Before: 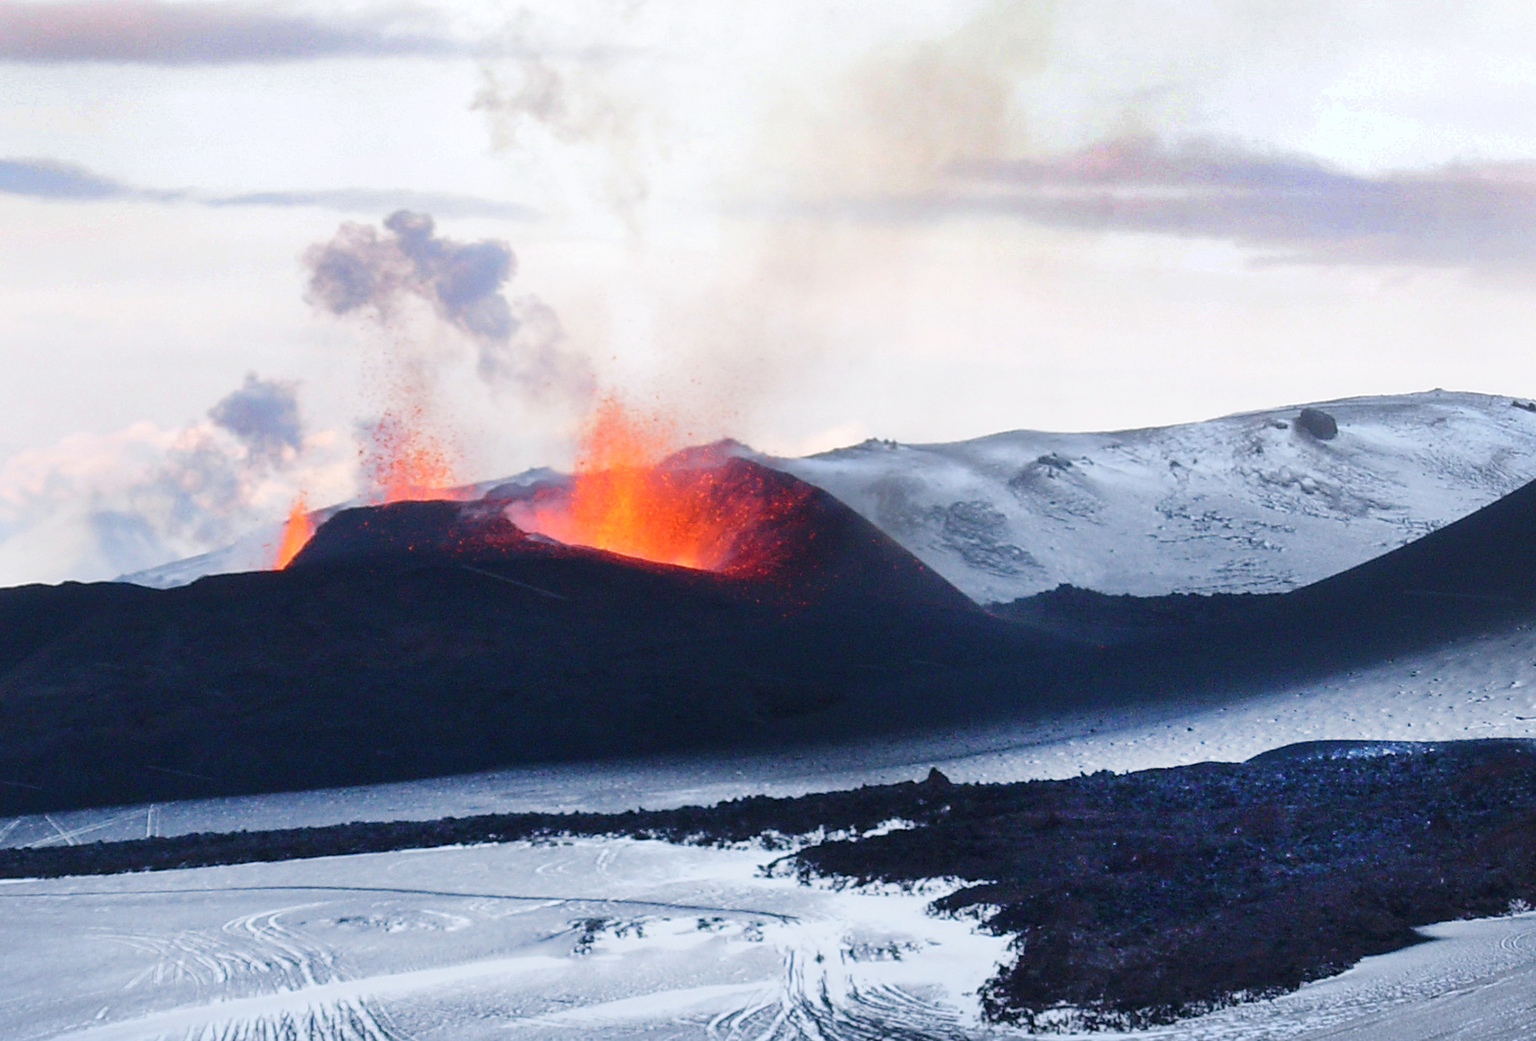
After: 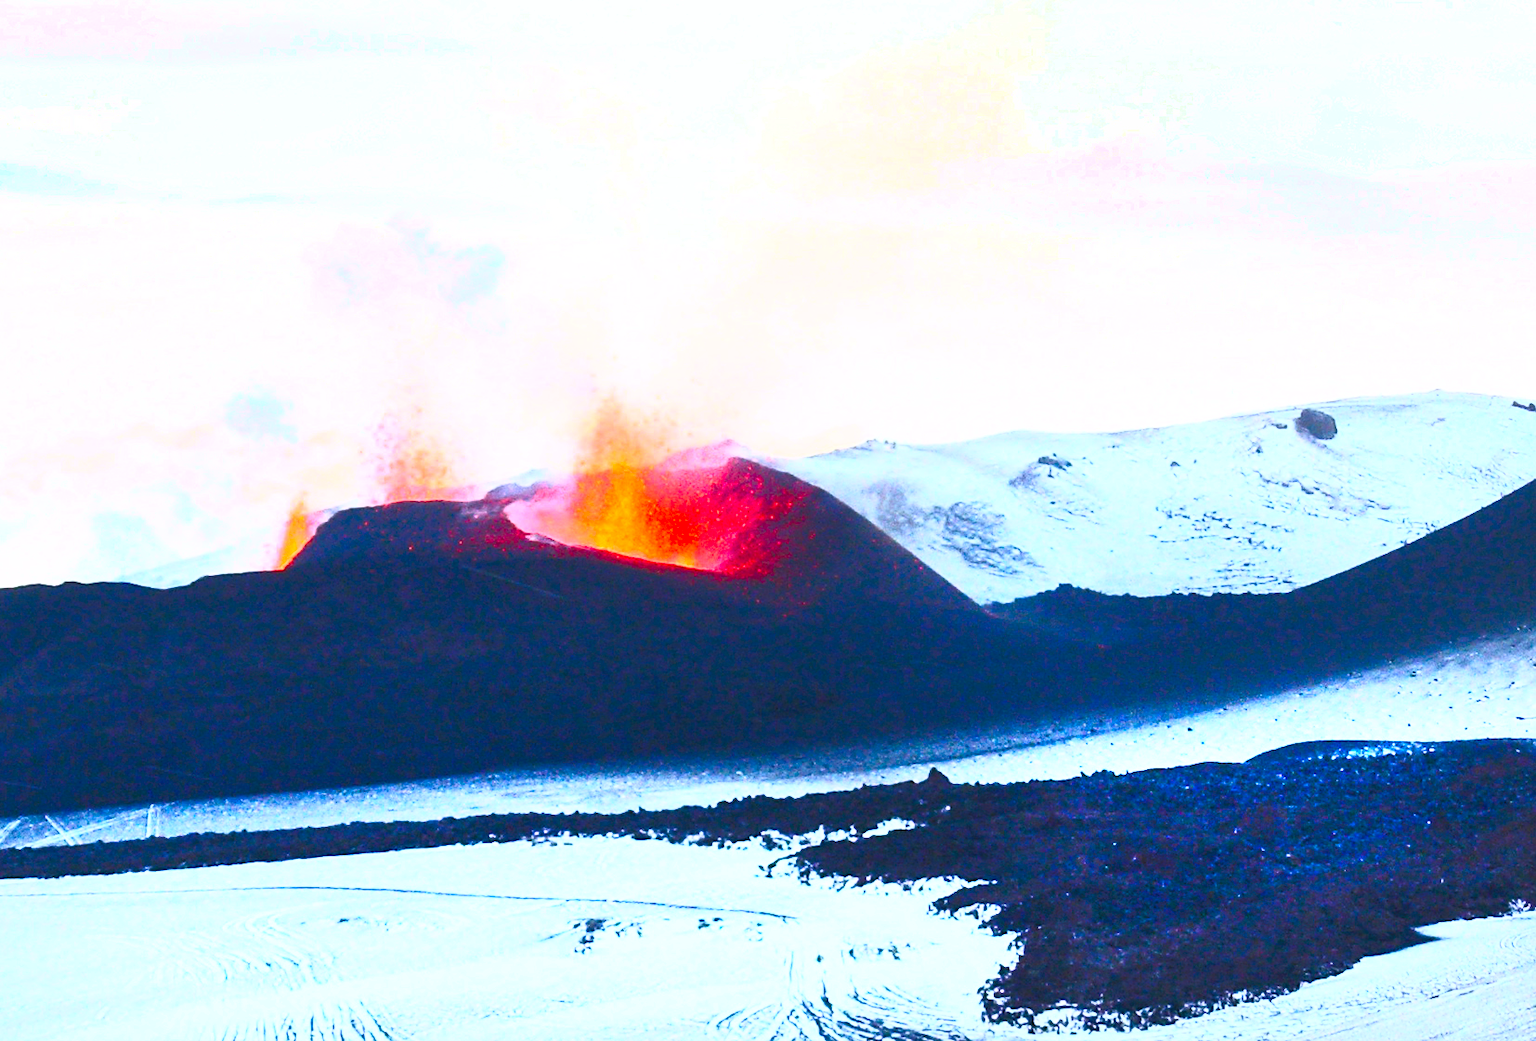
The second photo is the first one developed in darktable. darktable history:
contrast brightness saturation: contrast 0.985, brightness 0.992, saturation 0.993
